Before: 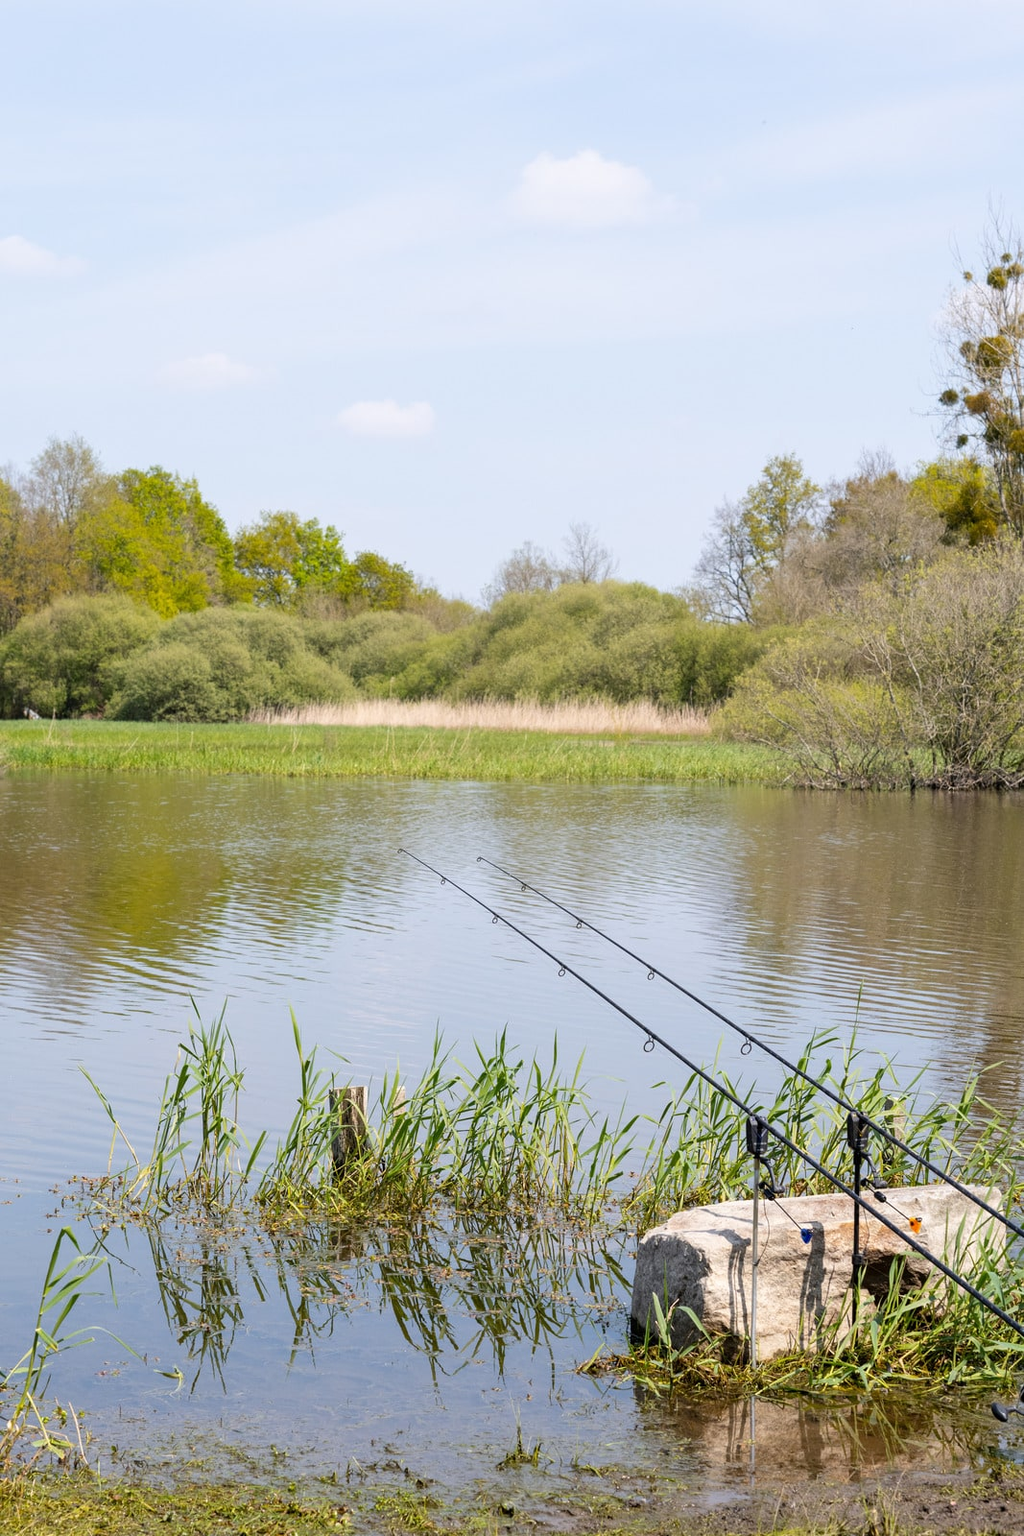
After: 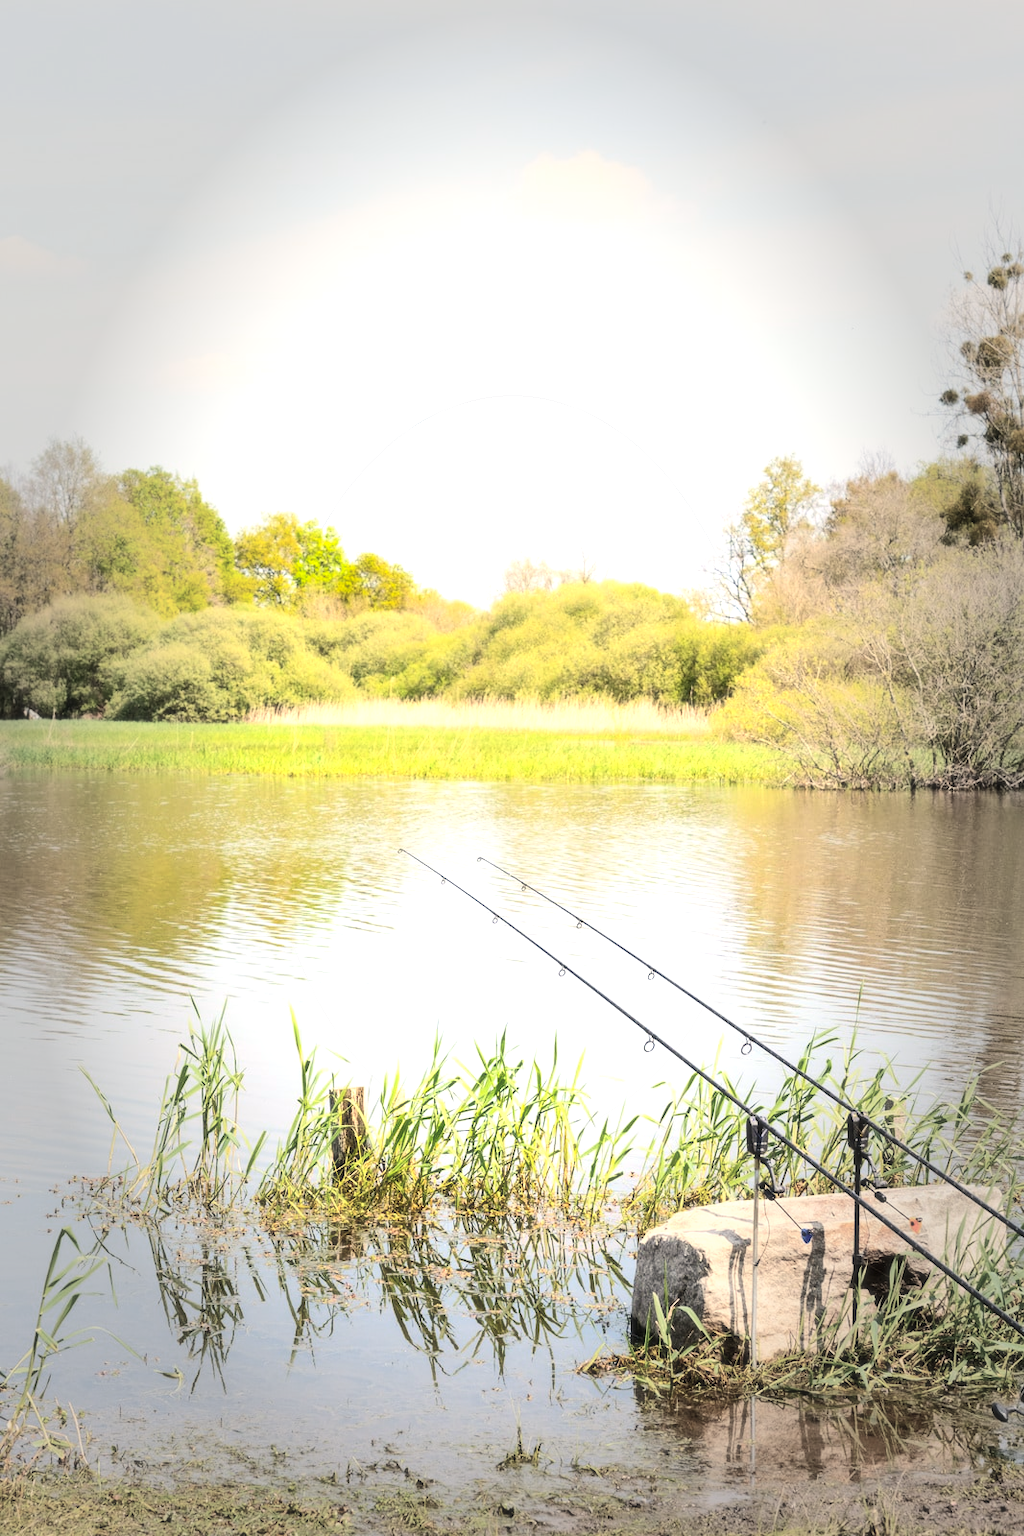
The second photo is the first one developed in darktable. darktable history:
shadows and highlights: shadows 12, white point adjustment 1.2, highlights -0.36, soften with gaussian
exposure: black level correction 0, exposure 0.7 EV, compensate exposure bias true, compensate highlight preservation false
tone equalizer: -8 EV -0.417 EV, -7 EV -0.389 EV, -6 EV -0.333 EV, -5 EV -0.222 EV, -3 EV 0.222 EV, -2 EV 0.333 EV, -1 EV 0.389 EV, +0 EV 0.417 EV, edges refinement/feathering 500, mask exposure compensation -1.57 EV, preserve details no
contrast brightness saturation: contrast 0.2, brightness 0.16, saturation 0.22
vignetting: fall-off start 48.41%, automatic ratio true, width/height ratio 1.29, unbound false
color correction: highlights b* 3
white balance: red 1.045, blue 0.932
soften: size 10%, saturation 50%, brightness 0.2 EV, mix 10%
